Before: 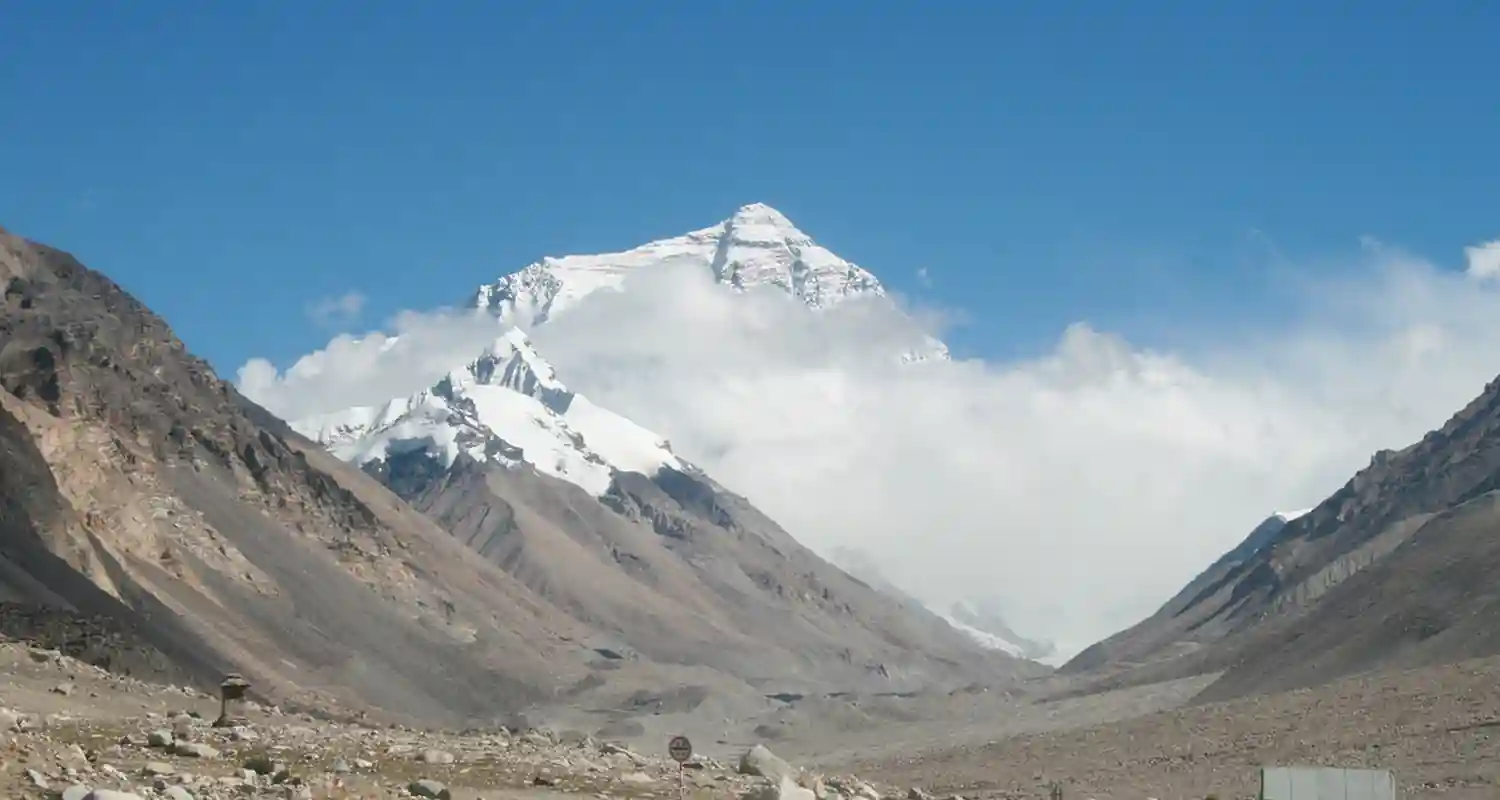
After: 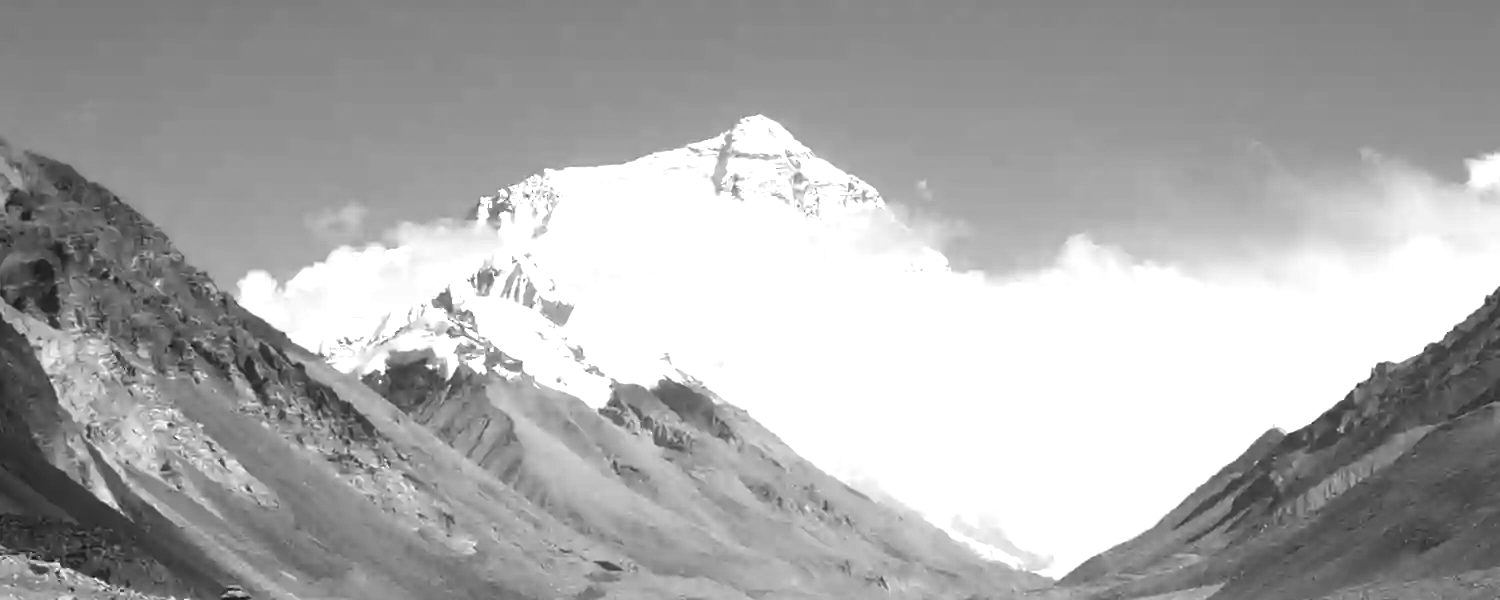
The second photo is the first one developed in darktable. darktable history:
monochrome: size 1
tone equalizer: -8 EV -0.417 EV, -7 EV -0.389 EV, -6 EV -0.333 EV, -5 EV -0.222 EV, -3 EV 0.222 EV, -2 EV 0.333 EV, -1 EV 0.389 EV, +0 EV 0.417 EV, edges refinement/feathering 500, mask exposure compensation -1.57 EV, preserve details no
color balance rgb: perceptual saturation grading › mid-tones 6.33%, perceptual saturation grading › shadows 72.44%, perceptual brilliance grading › highlights 11.59%, contrast 5.05%
crop: top 11.038%, bottom 13.962%
